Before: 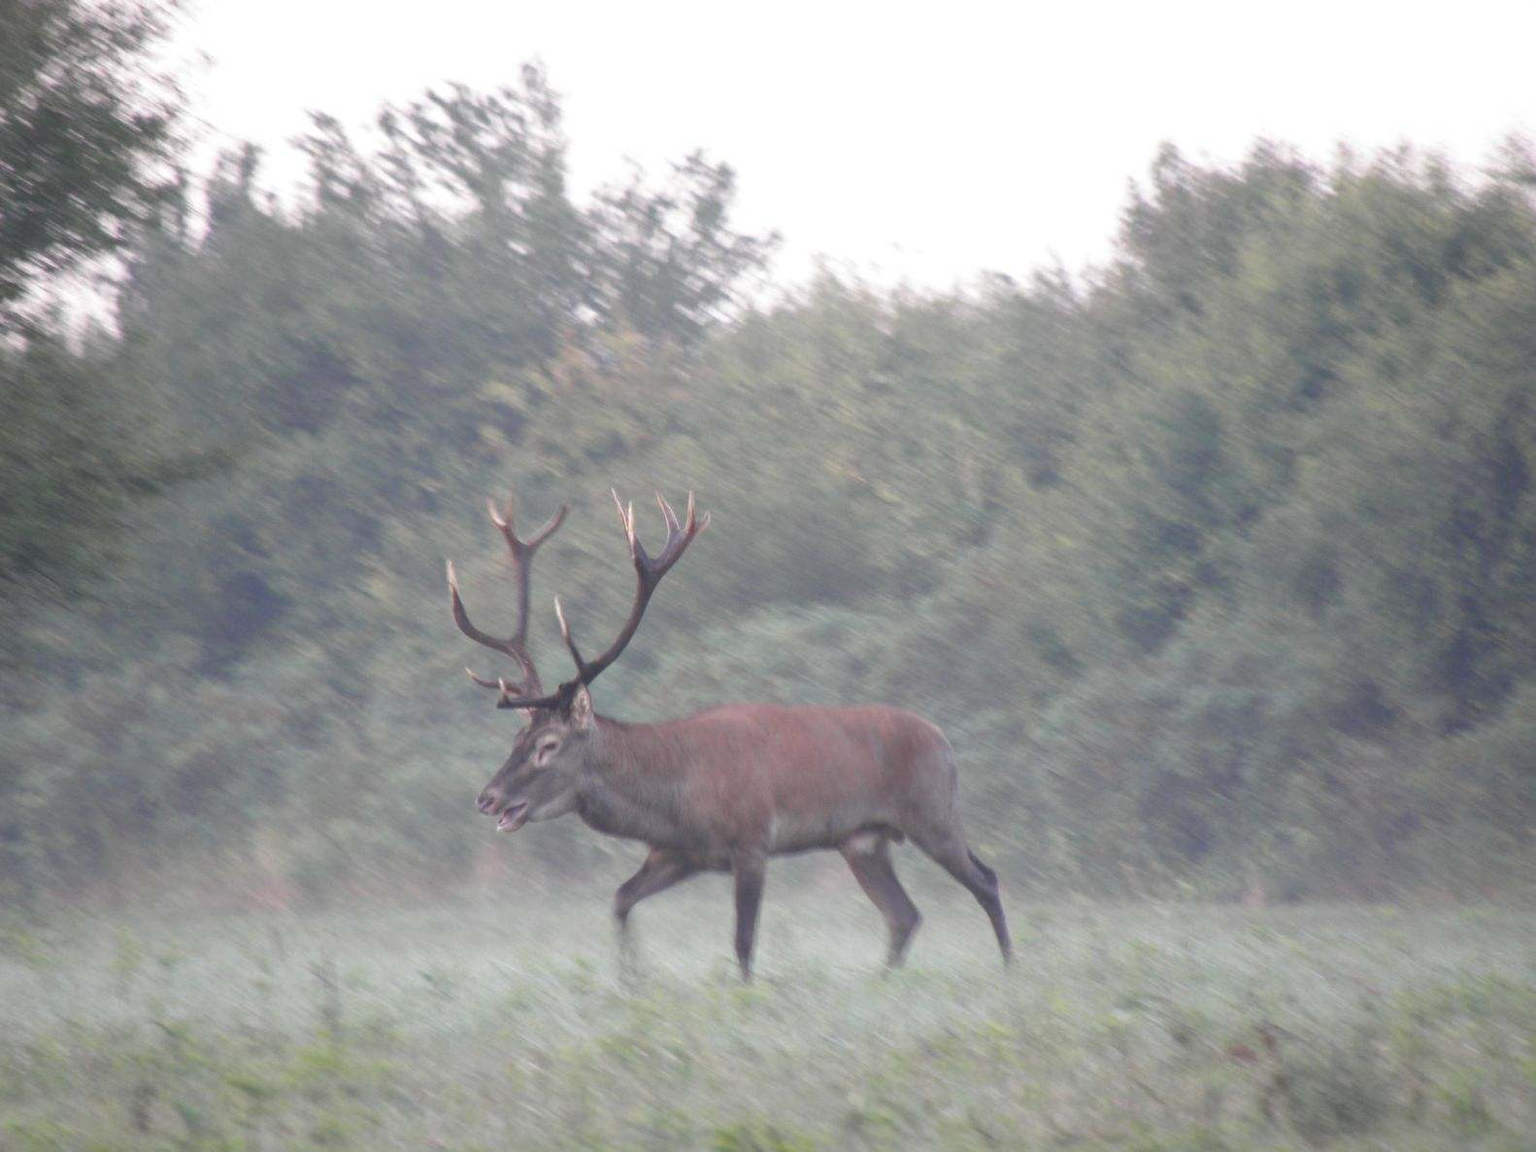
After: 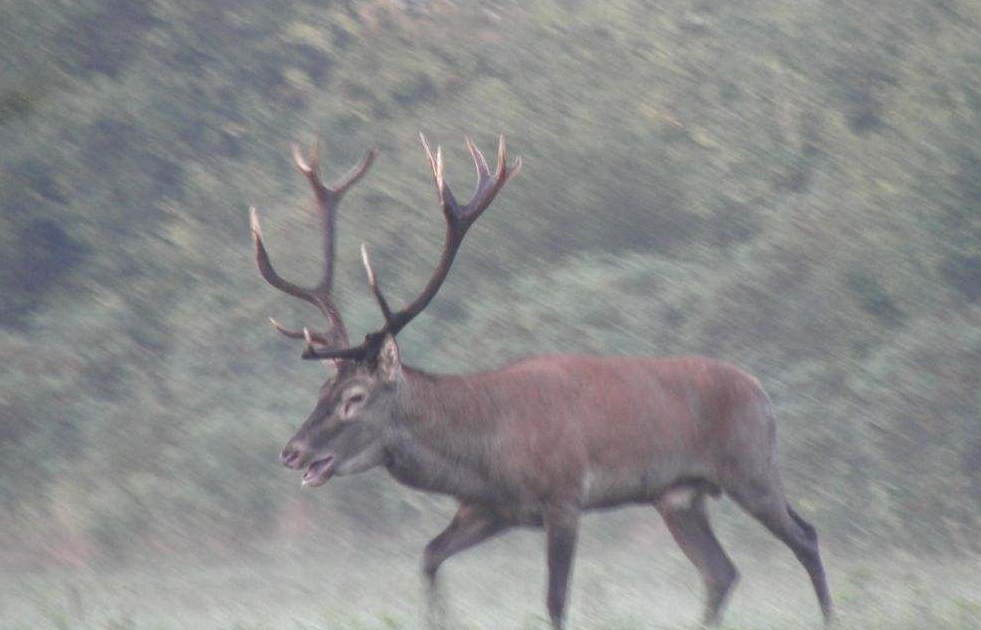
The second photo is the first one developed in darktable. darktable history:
local contrast: highlights 100%, shadows 100%, detail 120%, midtone range 0.2
crop: left 13.312%, top 31.28%, right 24.627%, bottom 15.582%
